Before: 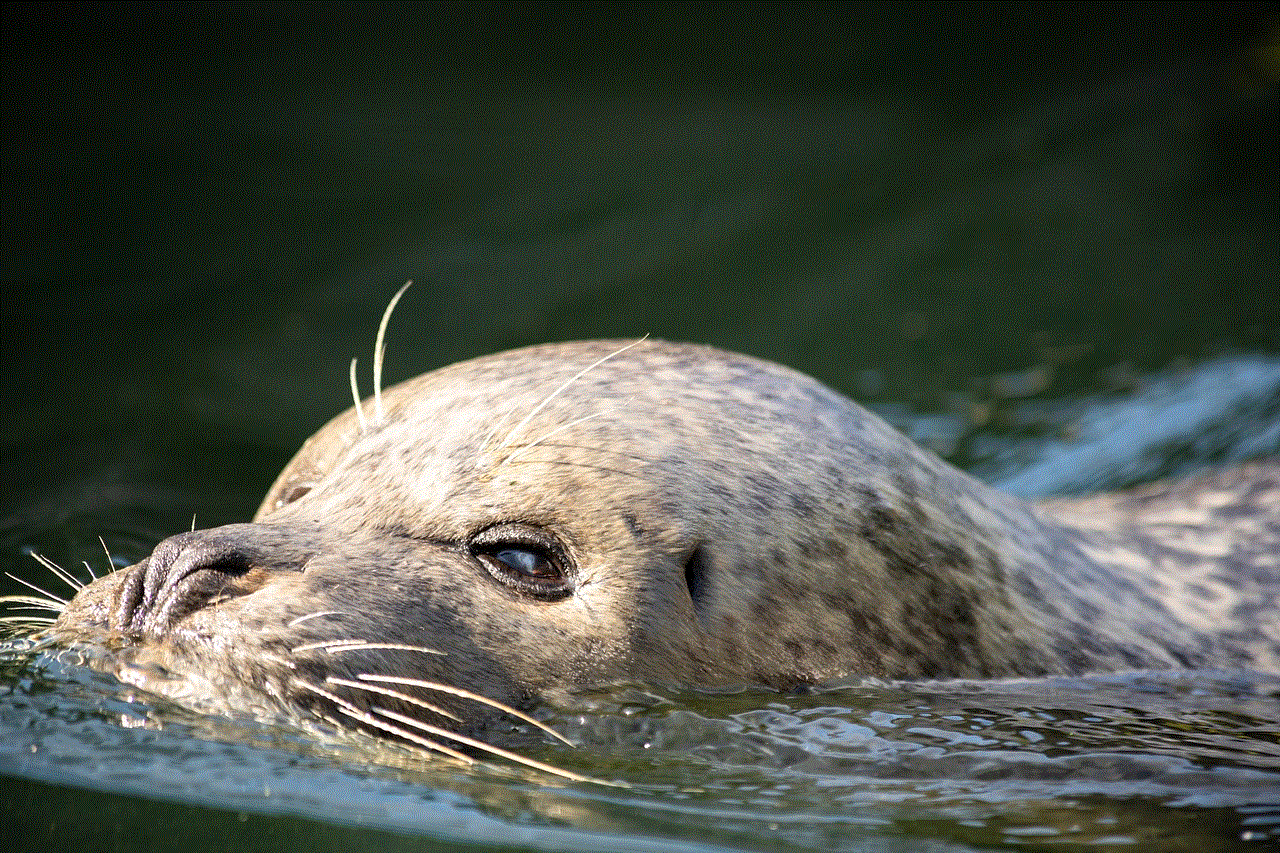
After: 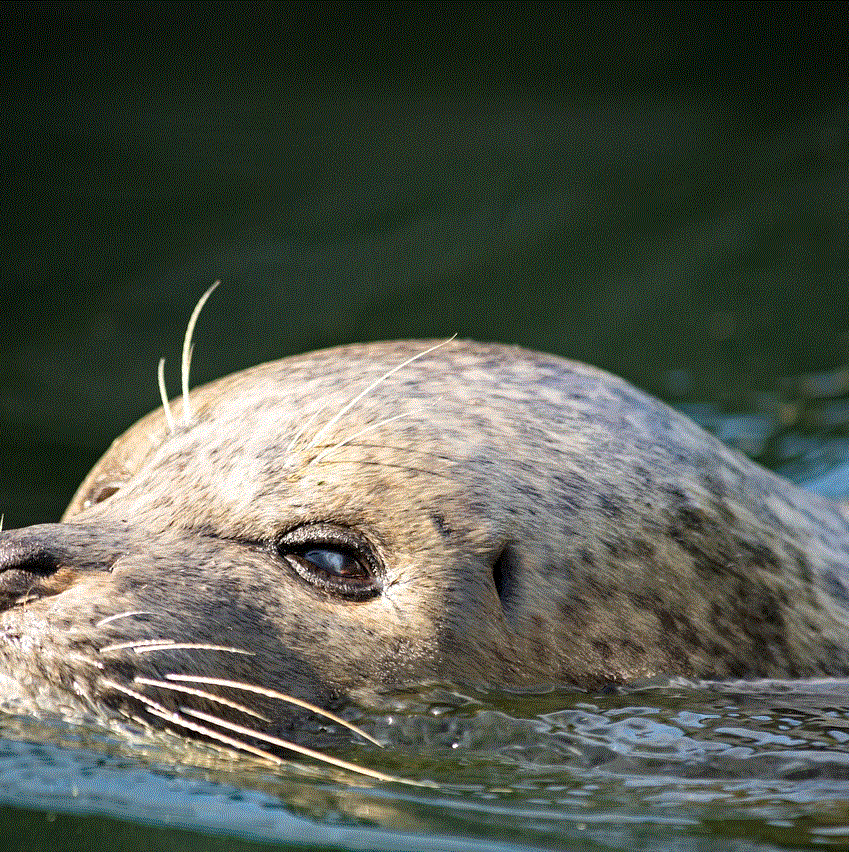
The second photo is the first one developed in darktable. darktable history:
haze removal: strength 0.282, distance 0.251, compatibility mode true, adaptive false
crop and rotate: left 15.063%, right 18.532%
